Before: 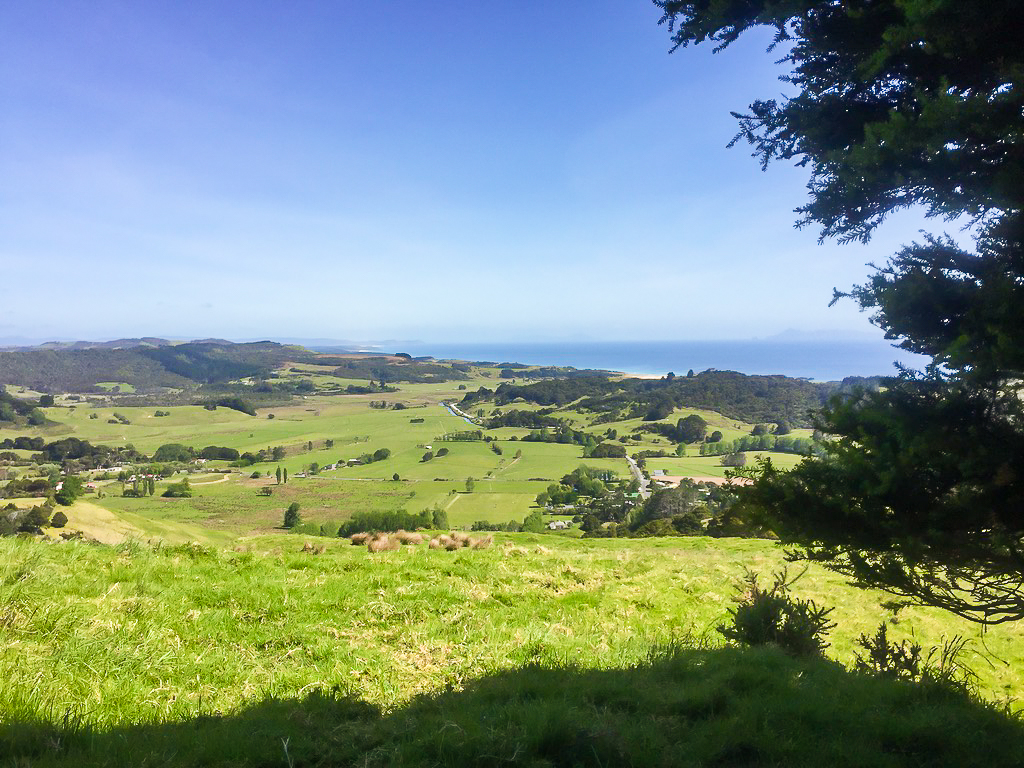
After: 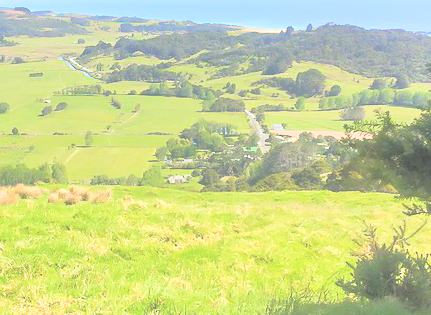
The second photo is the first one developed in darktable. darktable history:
contrast brightness saturation: brightness 1
crop: left 37.221%, top 45.169%, right 20.63%, bottom 13.777%
